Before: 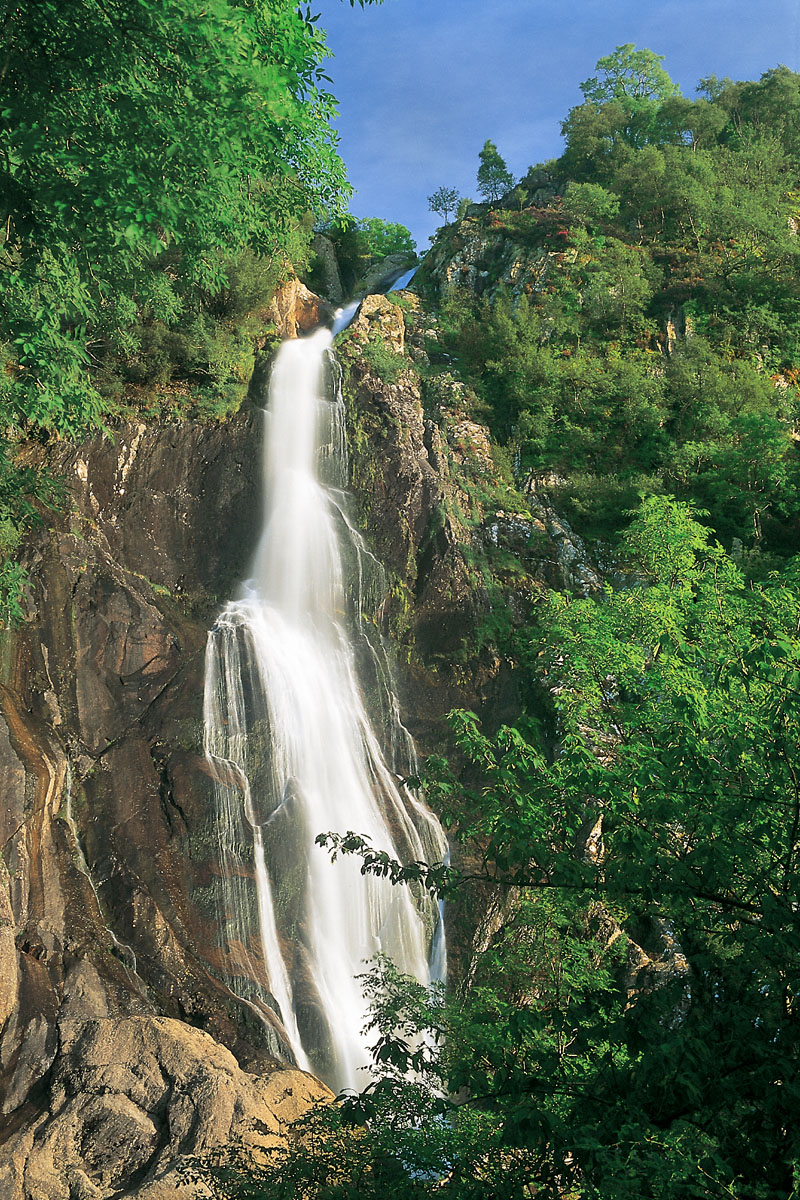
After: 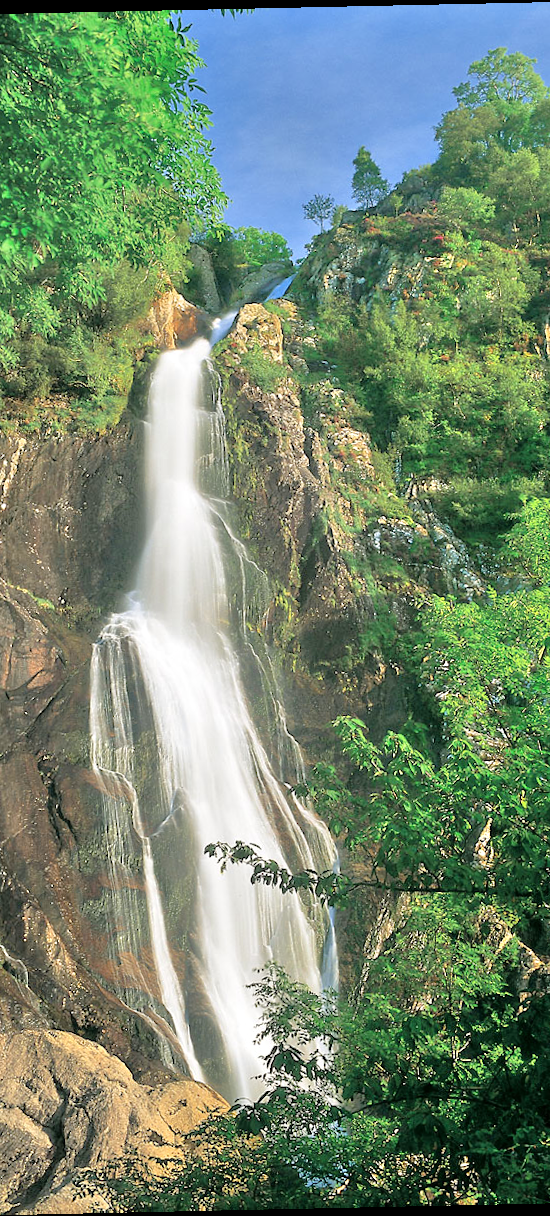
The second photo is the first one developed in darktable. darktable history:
crop and rotate: left 15.754%, right 17.579%
rotate and perspective: rotation -1.24°, automatic cropping off
tone equalizer: -7 EV 0.15 EV, -6 EV 0.6 EV, -5 EV 1.15 EV, -4 EV 1.33 EV, -3 EV 1.15 EV, -2 EV 0.6 EV, -1 EV 0.15 EV, mask exposure compensation -0.5 EV
white balance: emerald 1
